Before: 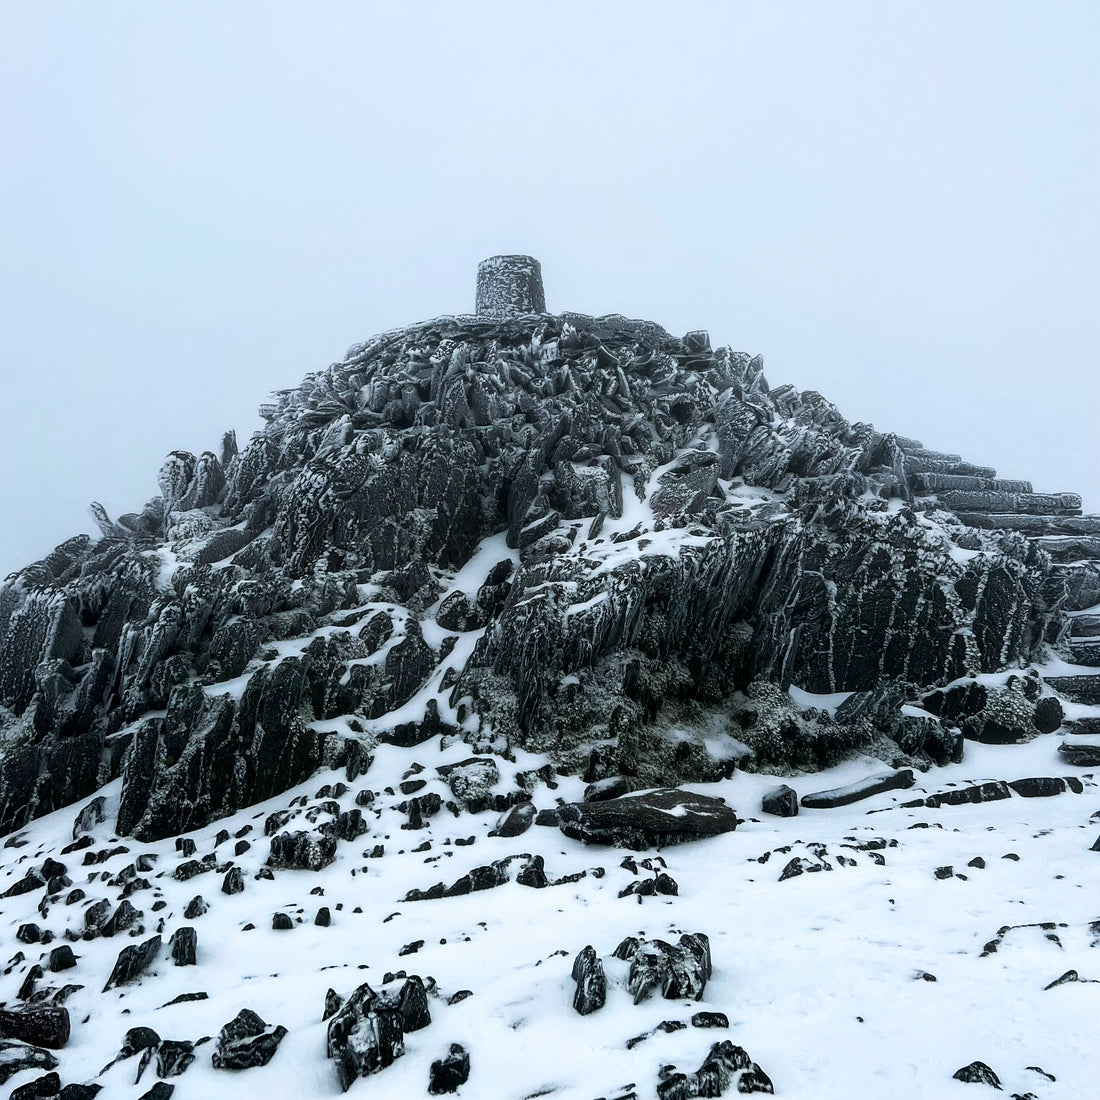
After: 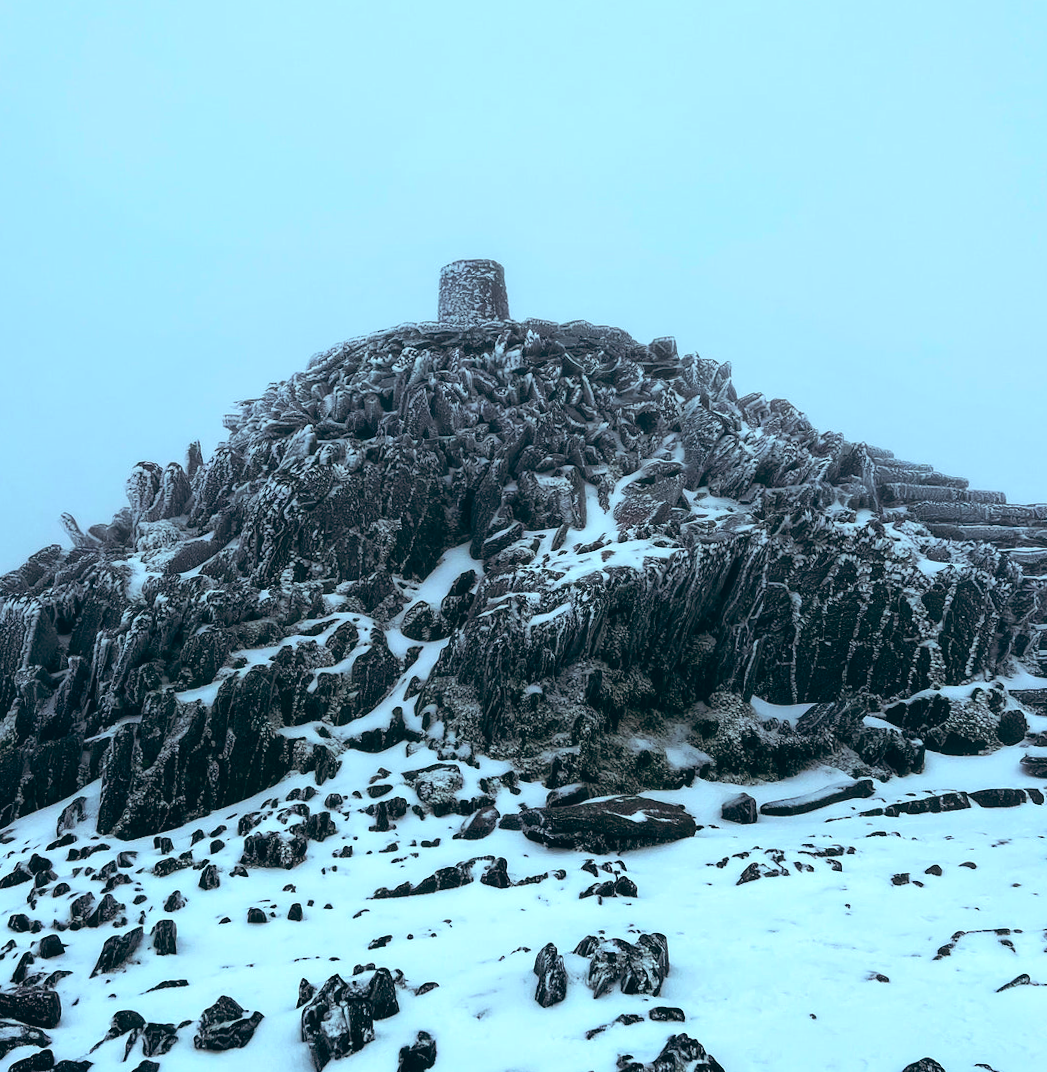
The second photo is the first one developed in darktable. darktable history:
rotate and perspective: rotation 0.074°, lens shift (vertical) 0.096, lens shift (horizontal) -0.041, crop left 0.043, crop right 0.952, crop top 0.024, crop bottom 0.979
color balance rgb: perceptual saturation grading › global saturation 10%, global vibrance 10%
color balance: lift [1.003, 0.993, 1.001, 1.007], gamma [1.018, 1.072, 0.959, 0.928], gain [0.974, 0.873, 1.031, 1.127]
